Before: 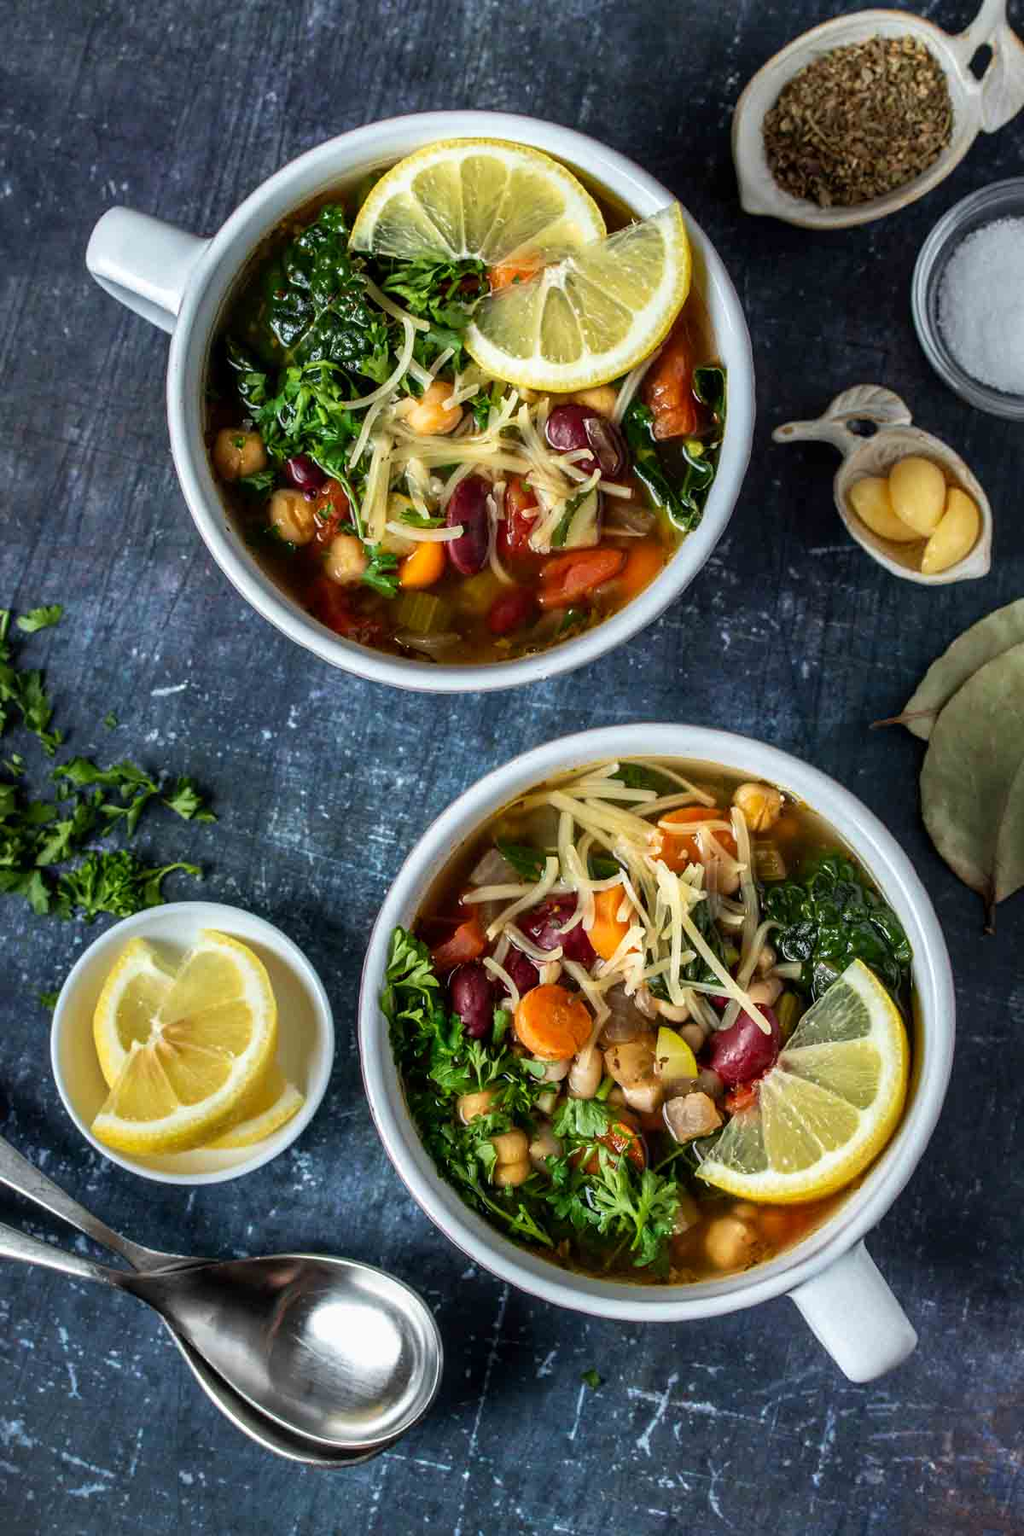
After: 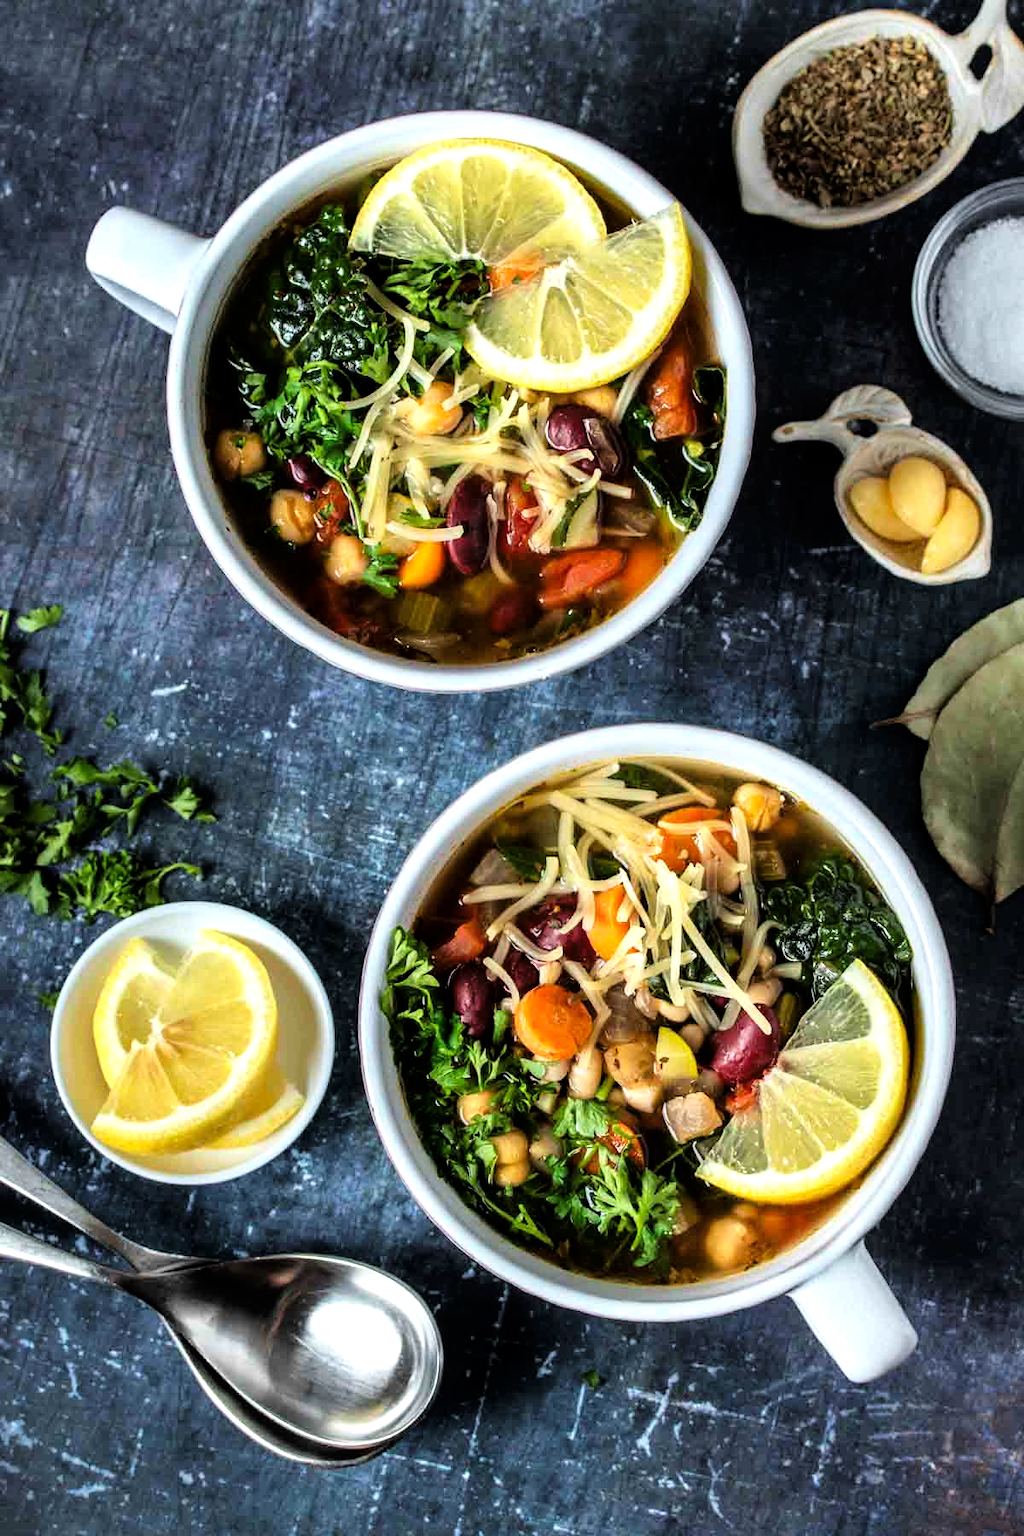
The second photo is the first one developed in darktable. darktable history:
tone equalizer: -8 EV -0.446 EV, -7 EV -0.41 EV, -6 EV -0.31 EV, -5 EV -0.192 EV, -3 EV 0.194 EV, -2 EV 0.359 EV, -1 EV 0.387 EV, +0 EV 0.436 EV
tone curve: curves: ch0 [(0.003, 0) (0.066, 0.023) (0.149, 0.094) (0.264, 0.238) (0.395, 0.401) (0.517, 0.553) (0.716, 0.743) (0.813, 0.846) (1, 1)]; ch1 [(0, 0) (0.164, 0.115) (0.337, 0.332) (0.39, 0.398) (0.464, 0.461) (0.501, 0.5) (0.521, 0.529) (0.571, 0.588) (0.652, 0.681) (0.733, 0.749) (0.811, 0.796) (1, 1)]; ch2 [(0, 0) (0.337, 0.382) (0.464, 0.476) (0.501, 0.502) (0.527, 0.54) (0.556, 0.567) (0.6, 0.59) (0.687, 0.675) (1, 1)], color space Lab, linked channels, preserve colors none
